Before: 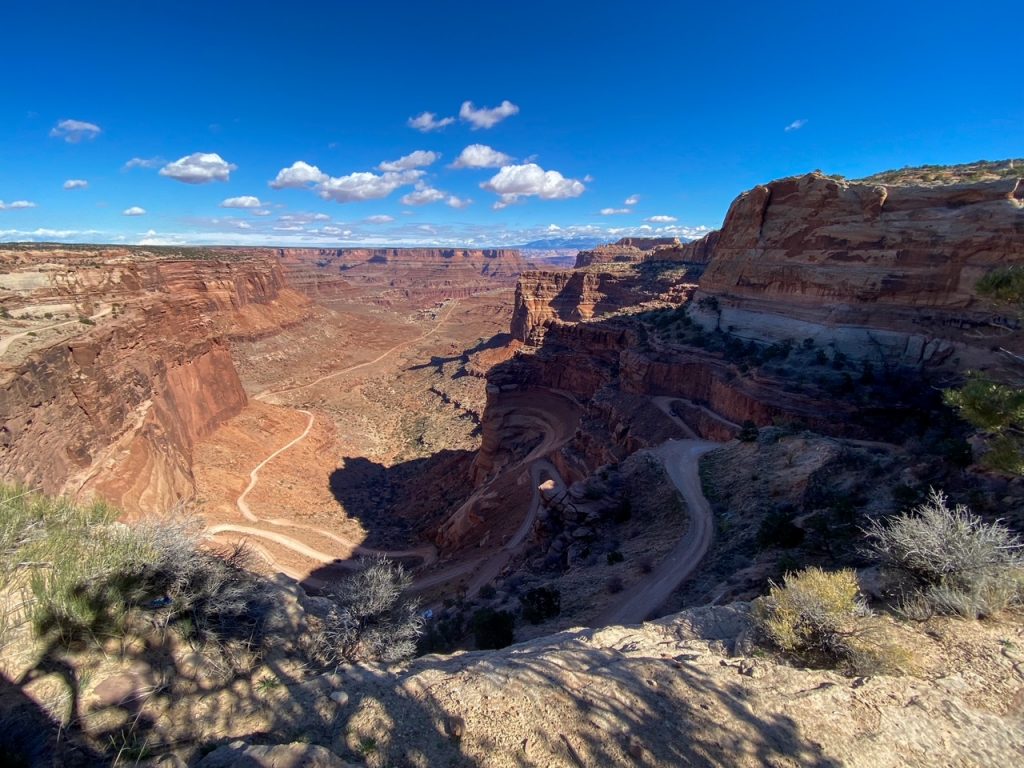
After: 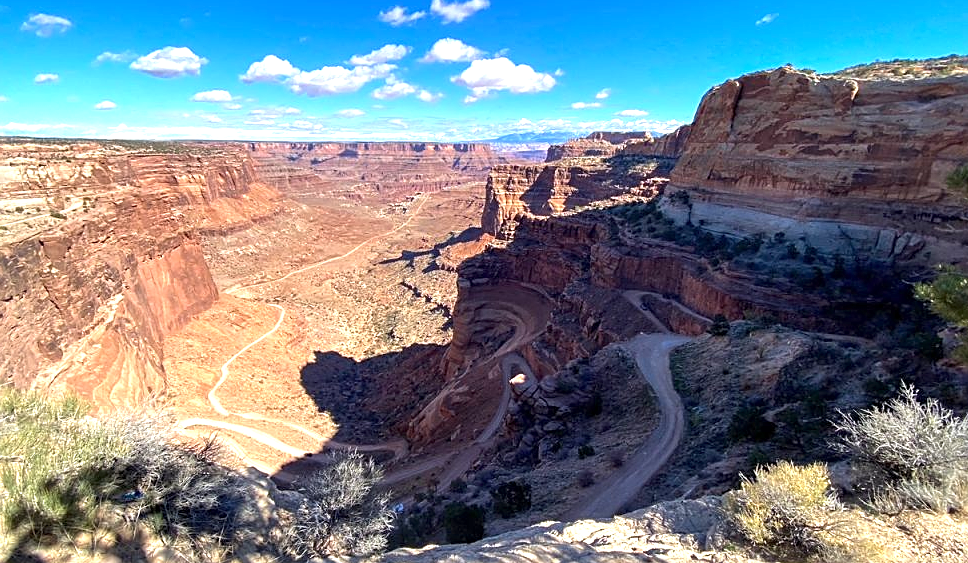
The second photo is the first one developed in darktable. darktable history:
crop and rotate: left 2.922%, top 13.884%, right 2.518%, bottom 12.695%
sharpen: on, module defaults
exposure: exposure 0.996 EV, compensate highlight preservation false
